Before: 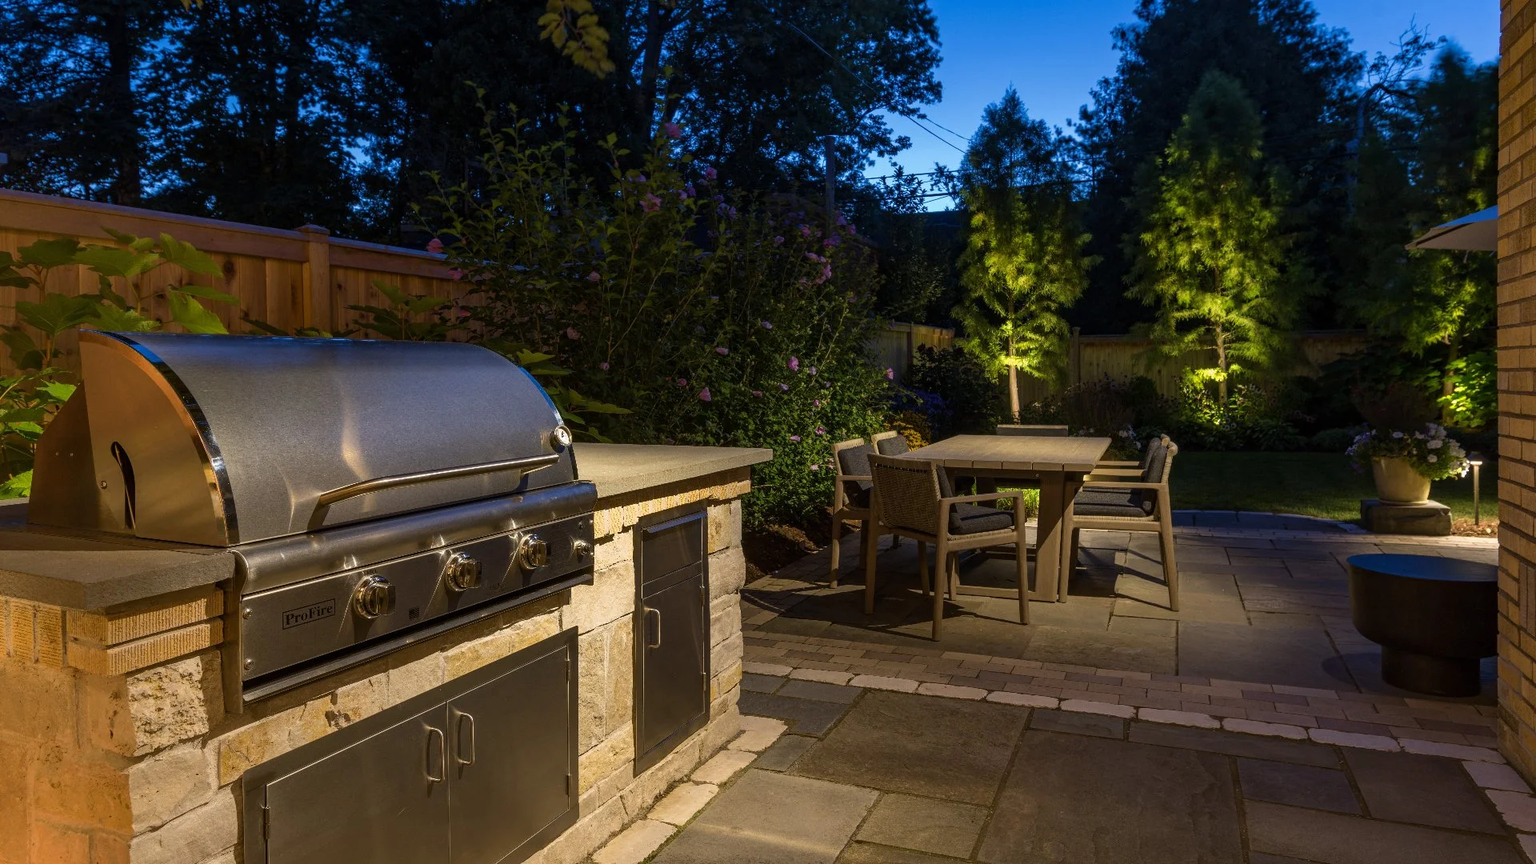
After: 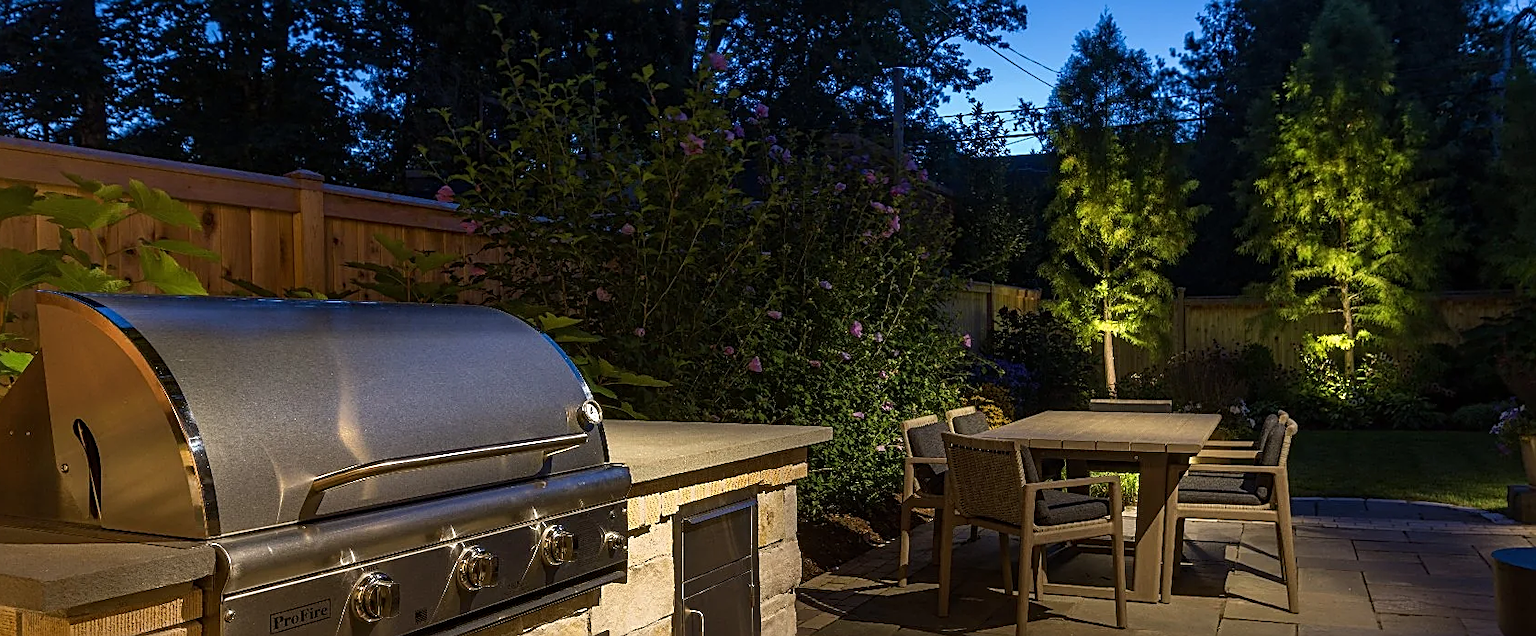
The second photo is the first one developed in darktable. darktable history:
crop: left 3.102%, top 8.909%, right 9.672%, bottom 26.902%
sharpen: amount 0.75
